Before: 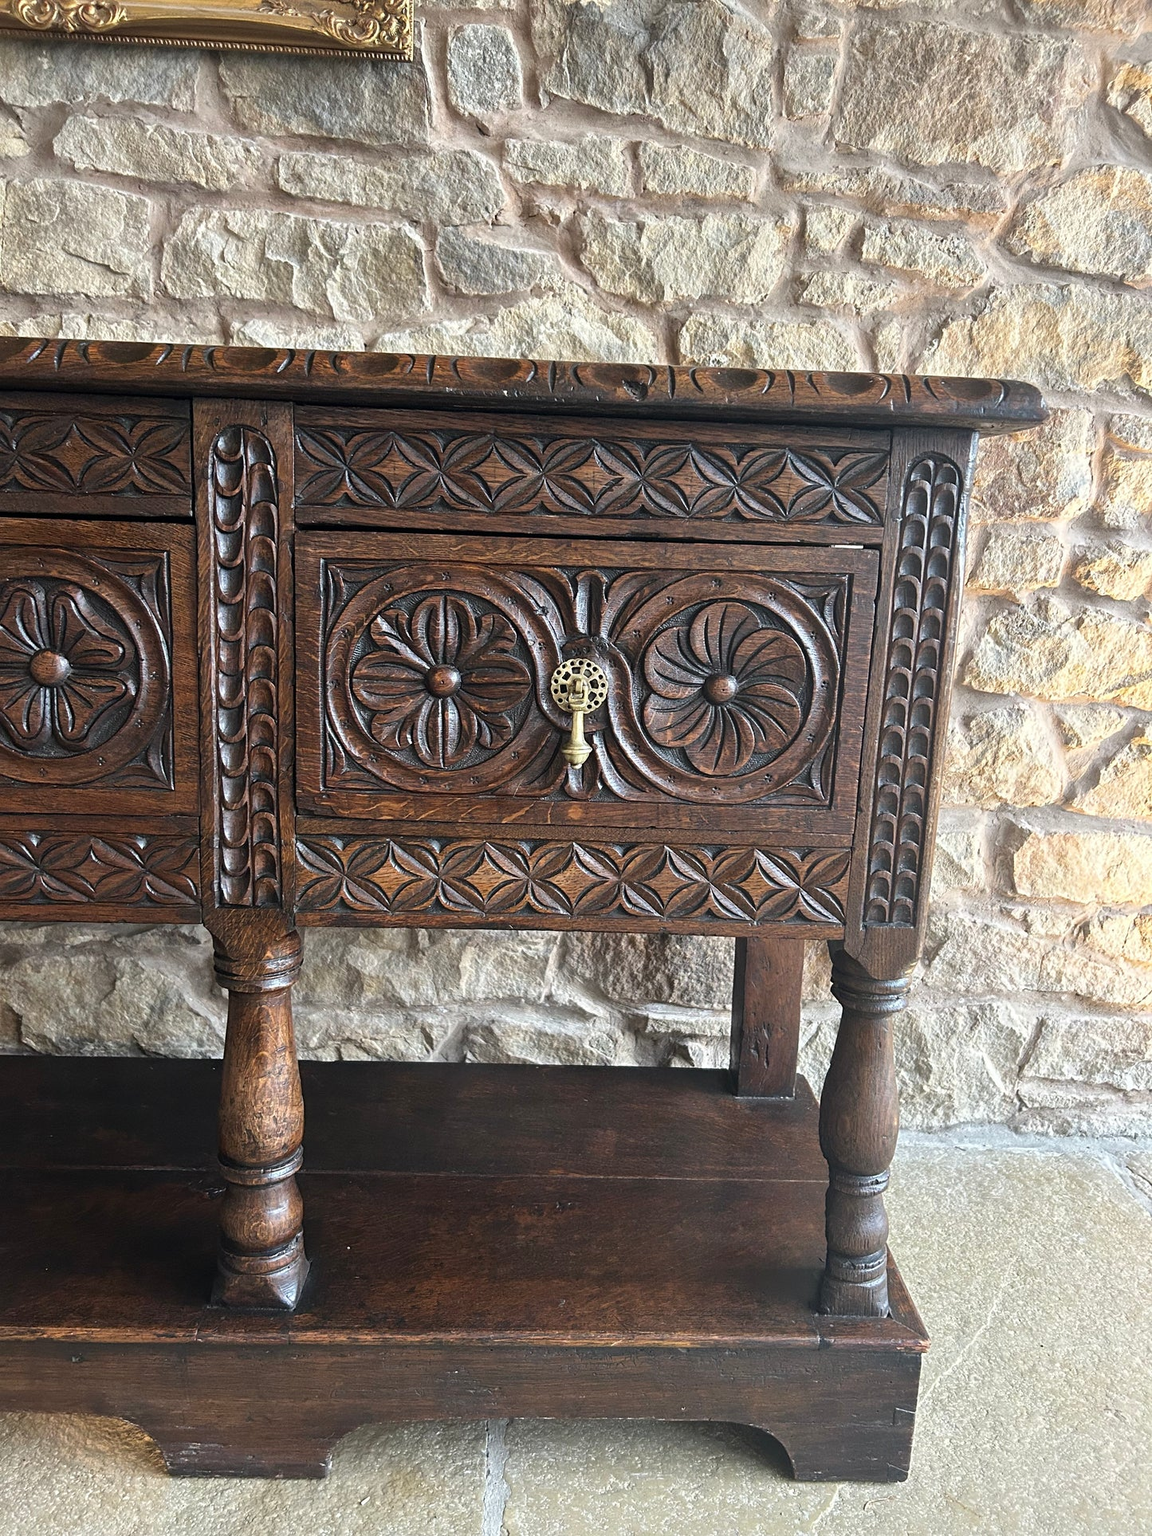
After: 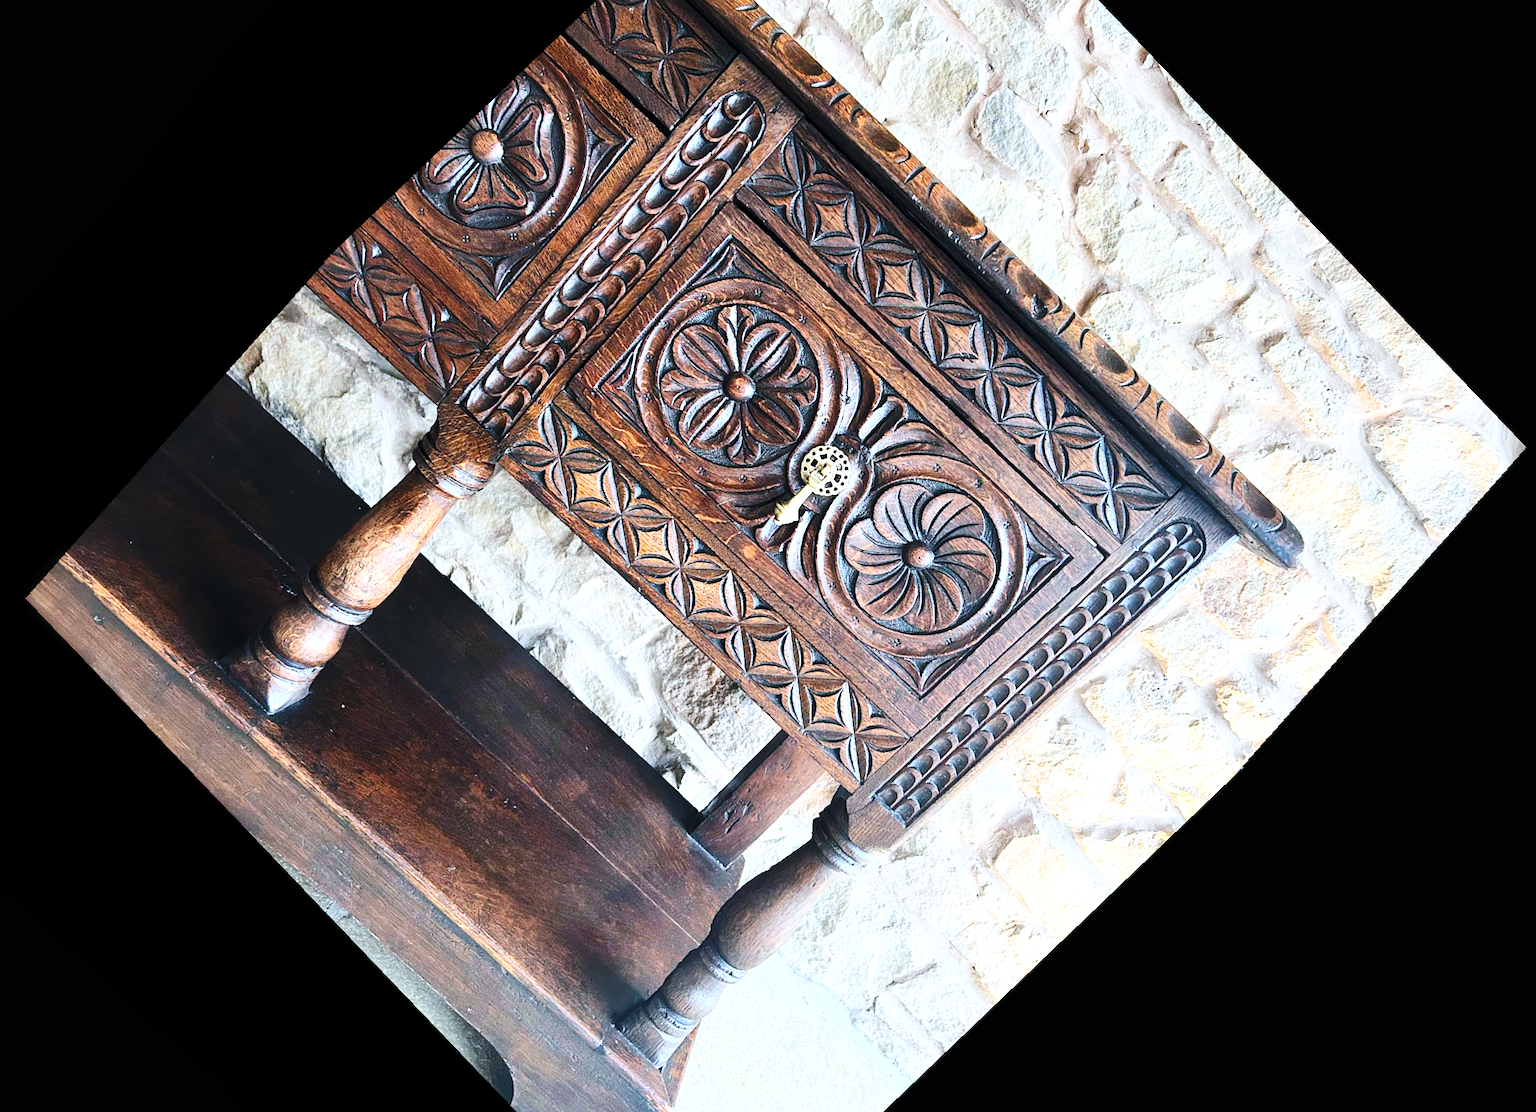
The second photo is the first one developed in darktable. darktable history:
crop and rotate: angle -46.26°, top 16.234%, right 0.912%, bottom 11.704%
color calibration: illuminant Planckian (black body), x 0.368, y 0.361, temperature 4275.92 K
exposure: black level correction 0, exposure 0.5 EV, compensate highlight preservation false
contrast brightness saturation: contrast 0.2, brightness 0.16, saturation 0.22
contrast equalizer: y [[0.579, 0.58, 0.505, 0.5, 0.5, 0.5], [0.5 ×6], [0.5 ×6], [0 ×6], [0 ×6]]
white balance: red 1.009, blue 1.027
base curve: curves: ch0 [(0, 0) (0.036, 0.025) (0.121, 0.166) (0.206, 0.329) (0.605, 0.79) (1, 1)], preserve colors none
rotate and perspective: rotation -4.57°, crop left 0.054, crop right 0.944, crop top 0.087, crop bottom 0.914
